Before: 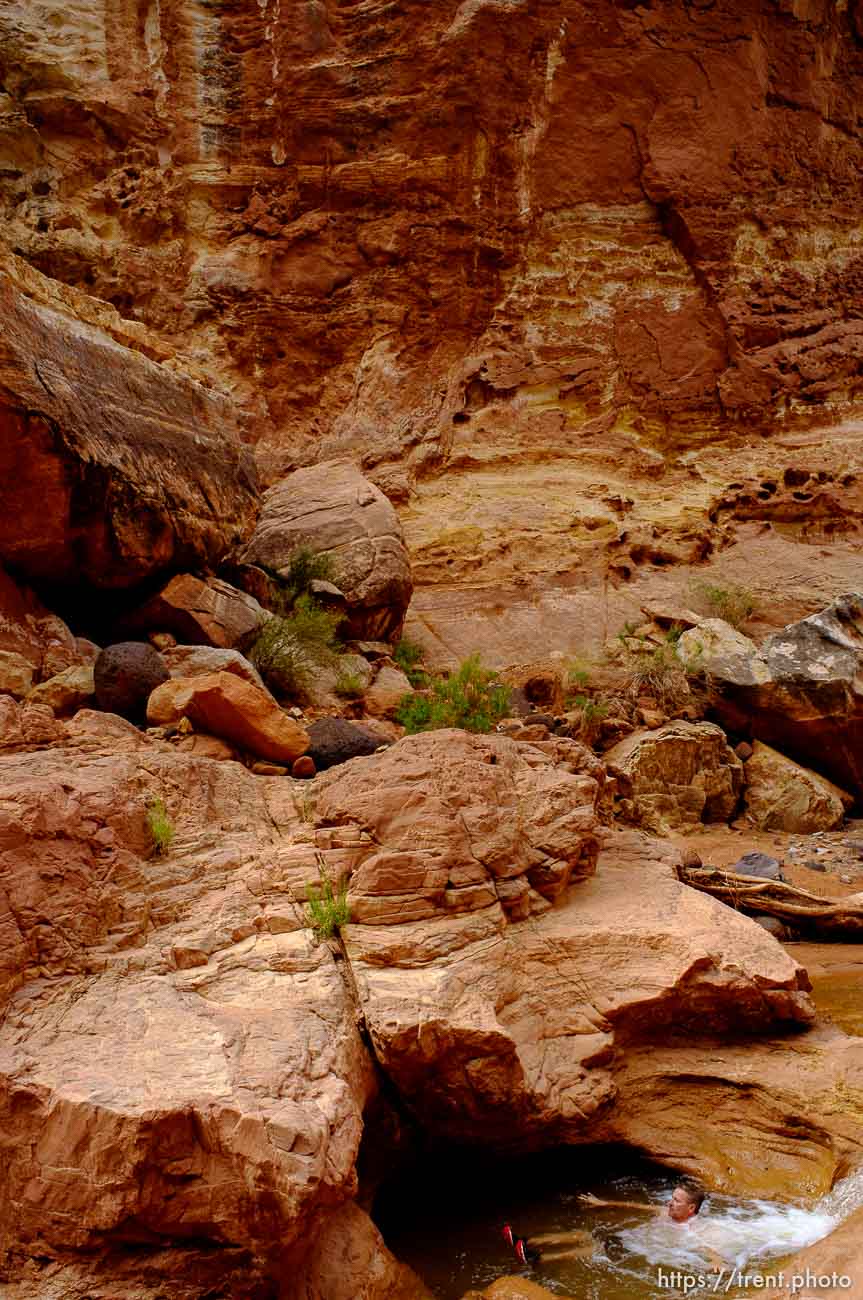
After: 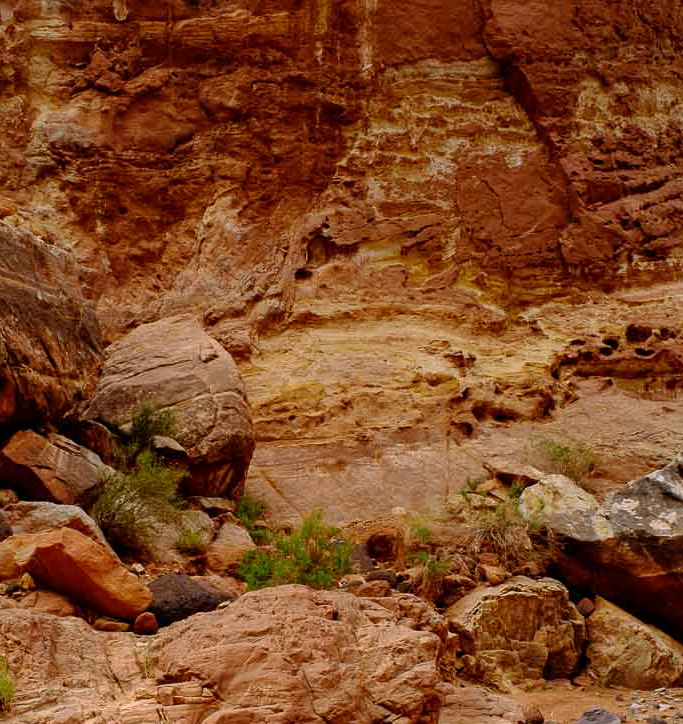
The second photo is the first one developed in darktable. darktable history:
crop: left 18.347%, top 11.077%, right 2.427%, bottom 33.166%
